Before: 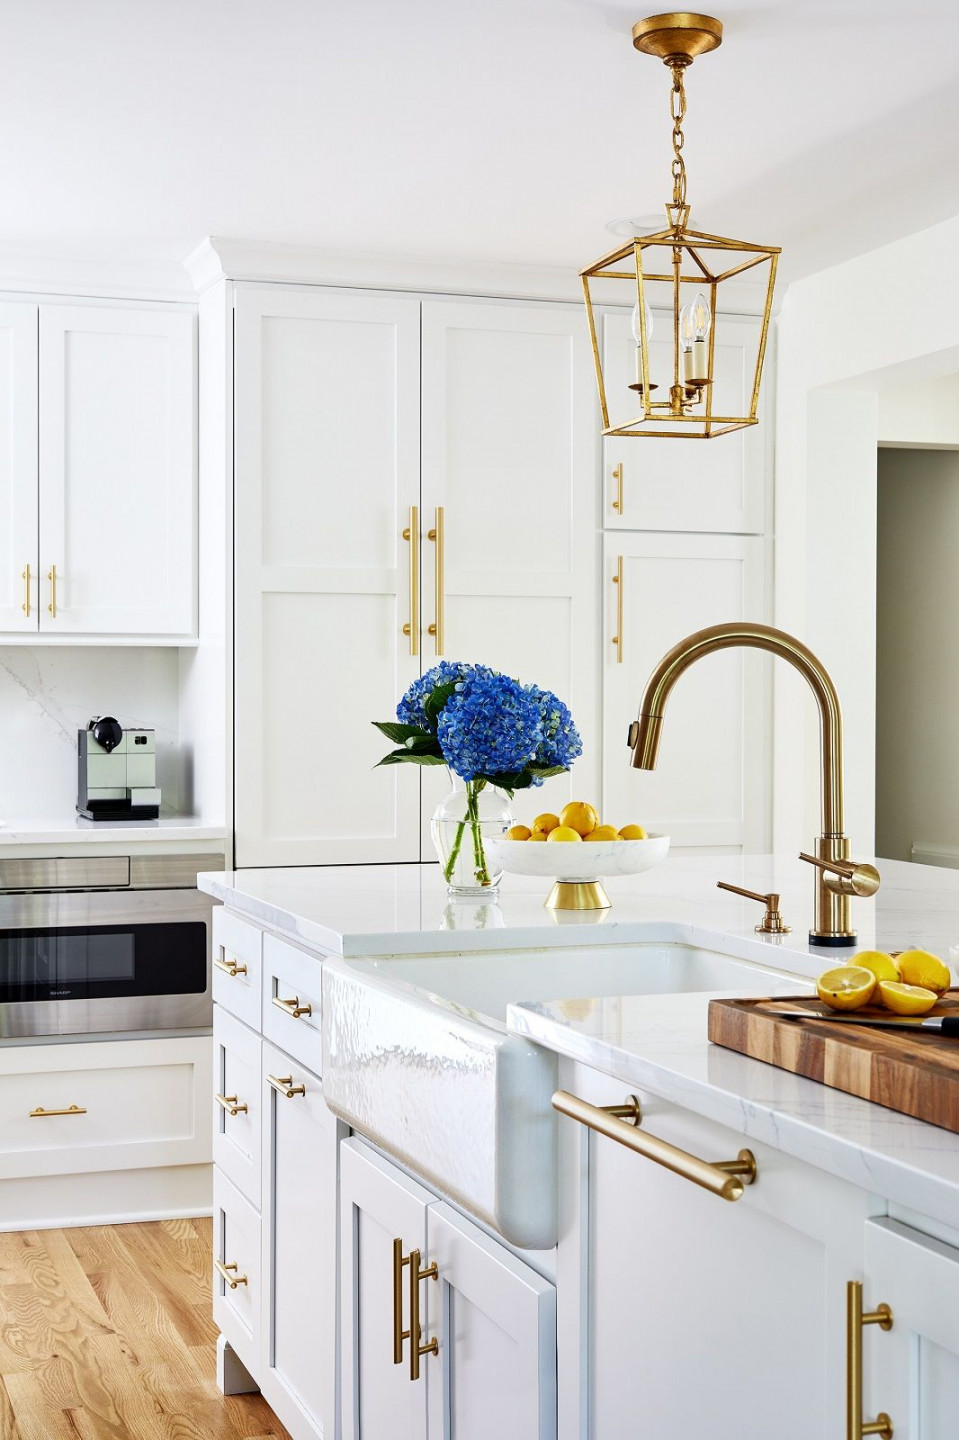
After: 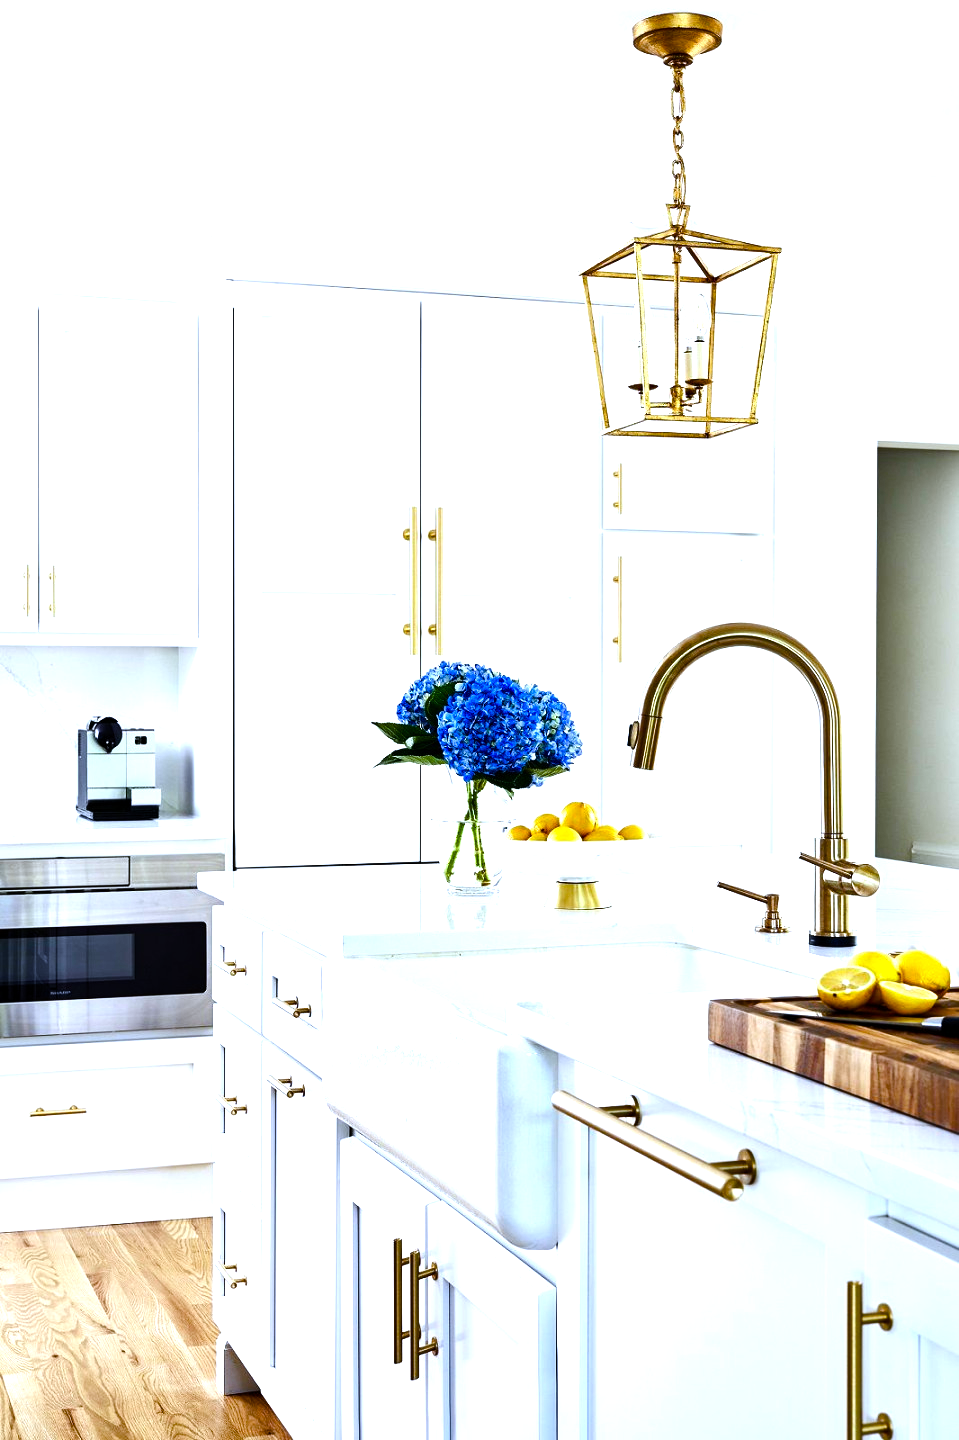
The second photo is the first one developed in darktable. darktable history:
tone equalizer: -8 EV -1.08 EV, -7 EV -1.01 EV, -6 EV -0.867 EV, -5 EV -0.578 EV, -3 EV 0.578 EV, -2 EV 0.867 EV, -1 EV 1.01 EV, +0 EV 1.08 EV, edges refinement/feathering 500, mask exposure compensation -1.57 EV, preserve details no
color balance rgb: perceptual saturation grading › global saturation 35%, perceptual saturation grading › highlights -30%, perceptual saturation grading › shadows 35%, perceptual brilliance grading › global brilliance 3%, perceptual brilliance grading › highlights -3%, perceptual brilliance grading › shadows 3%
white balance: red 0.926, green 1.003, blue 1.133
